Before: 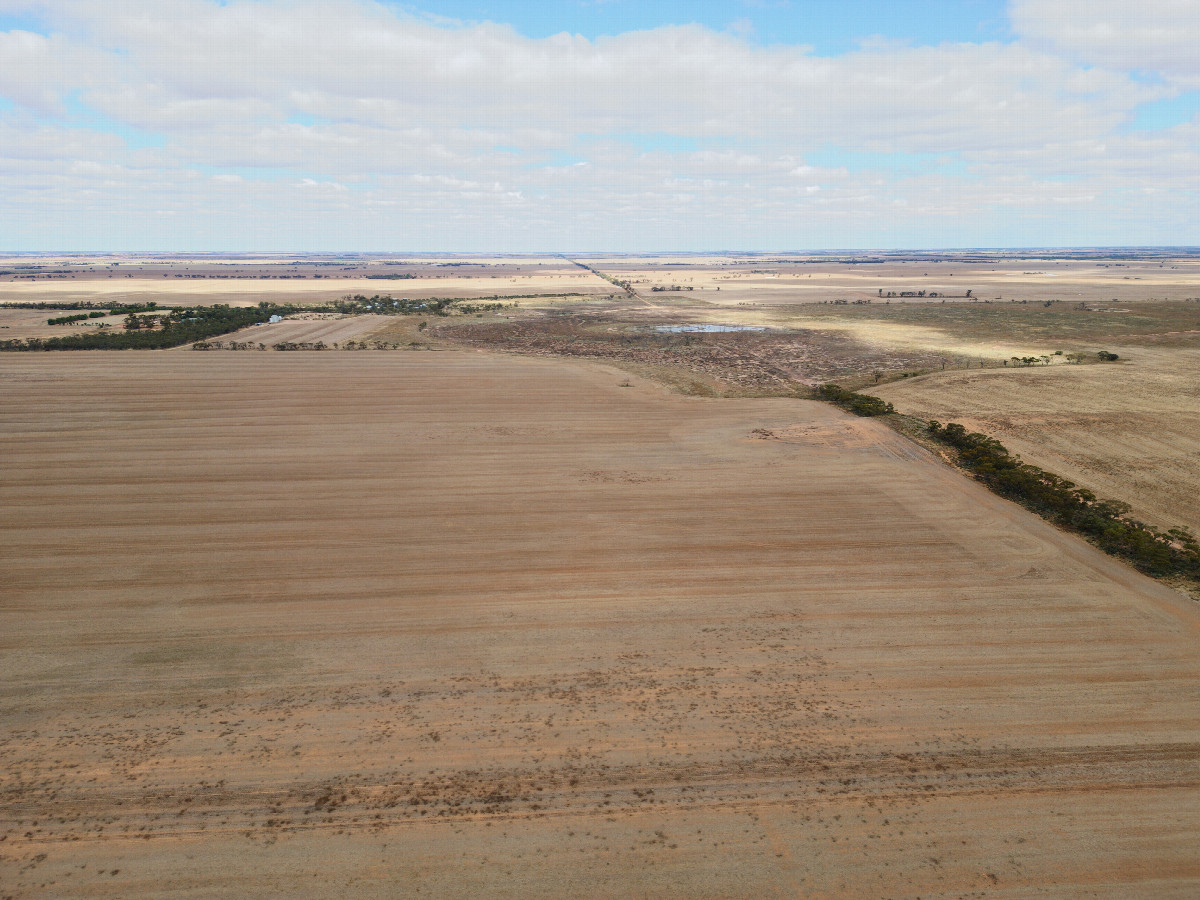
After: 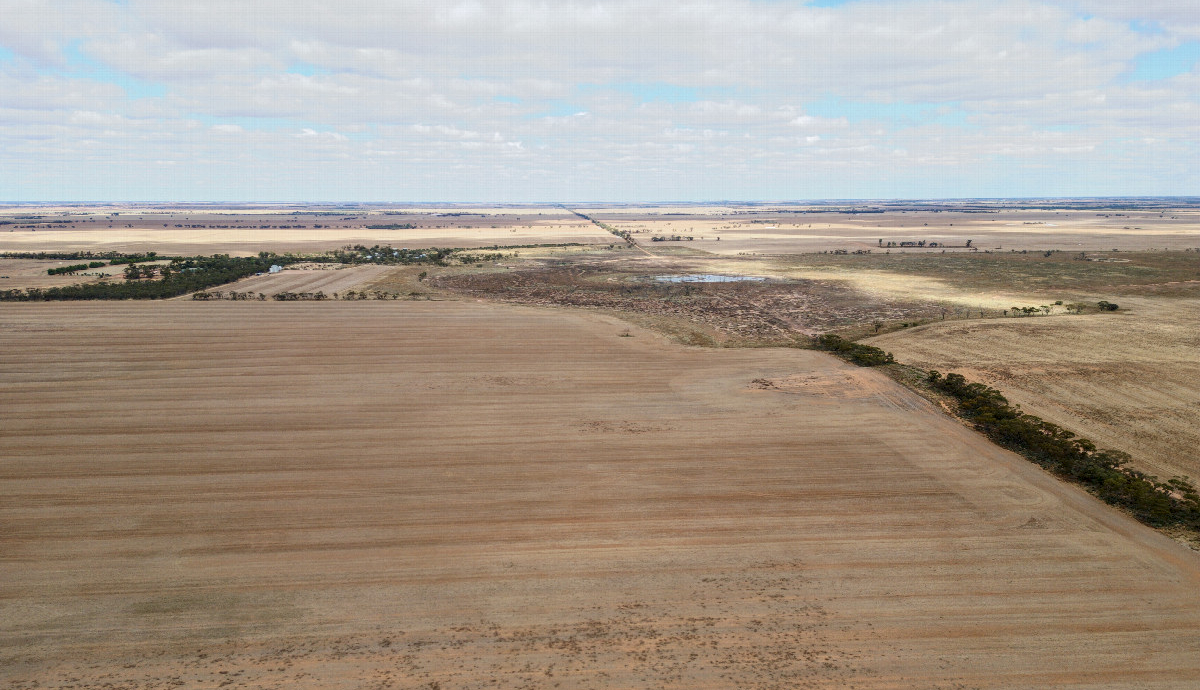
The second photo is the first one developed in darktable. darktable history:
local contrast: on, module defaults
crop: top 5.667%, bottom 17.637%
